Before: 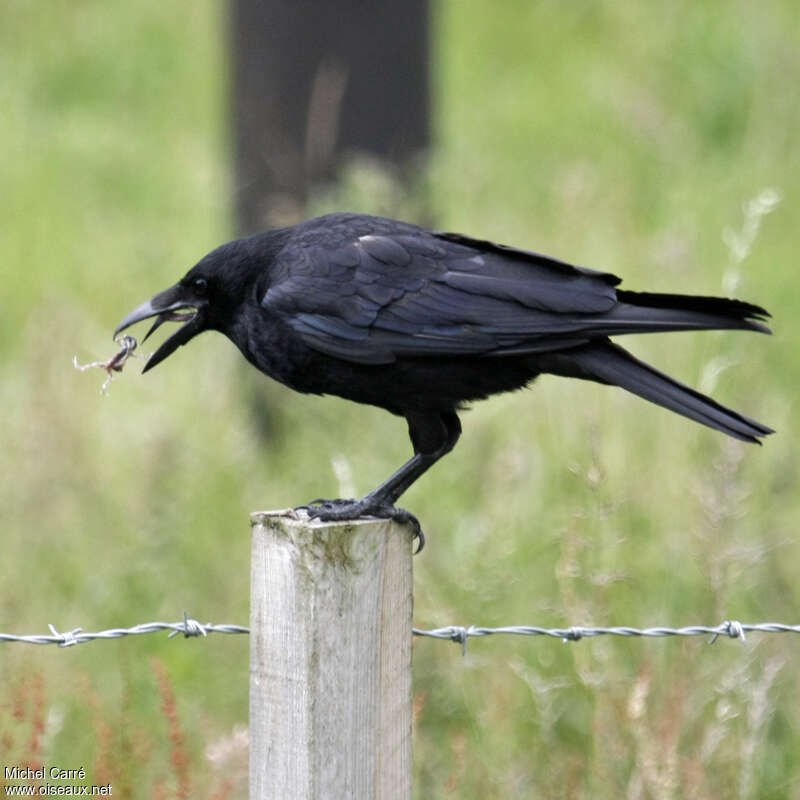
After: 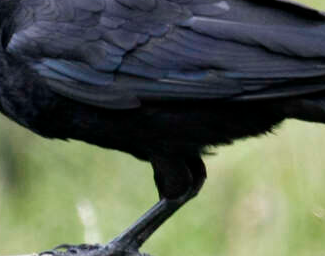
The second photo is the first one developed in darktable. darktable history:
crop: left 31.89%, top 31.98%, right 27.484%, bottom 35.935%
